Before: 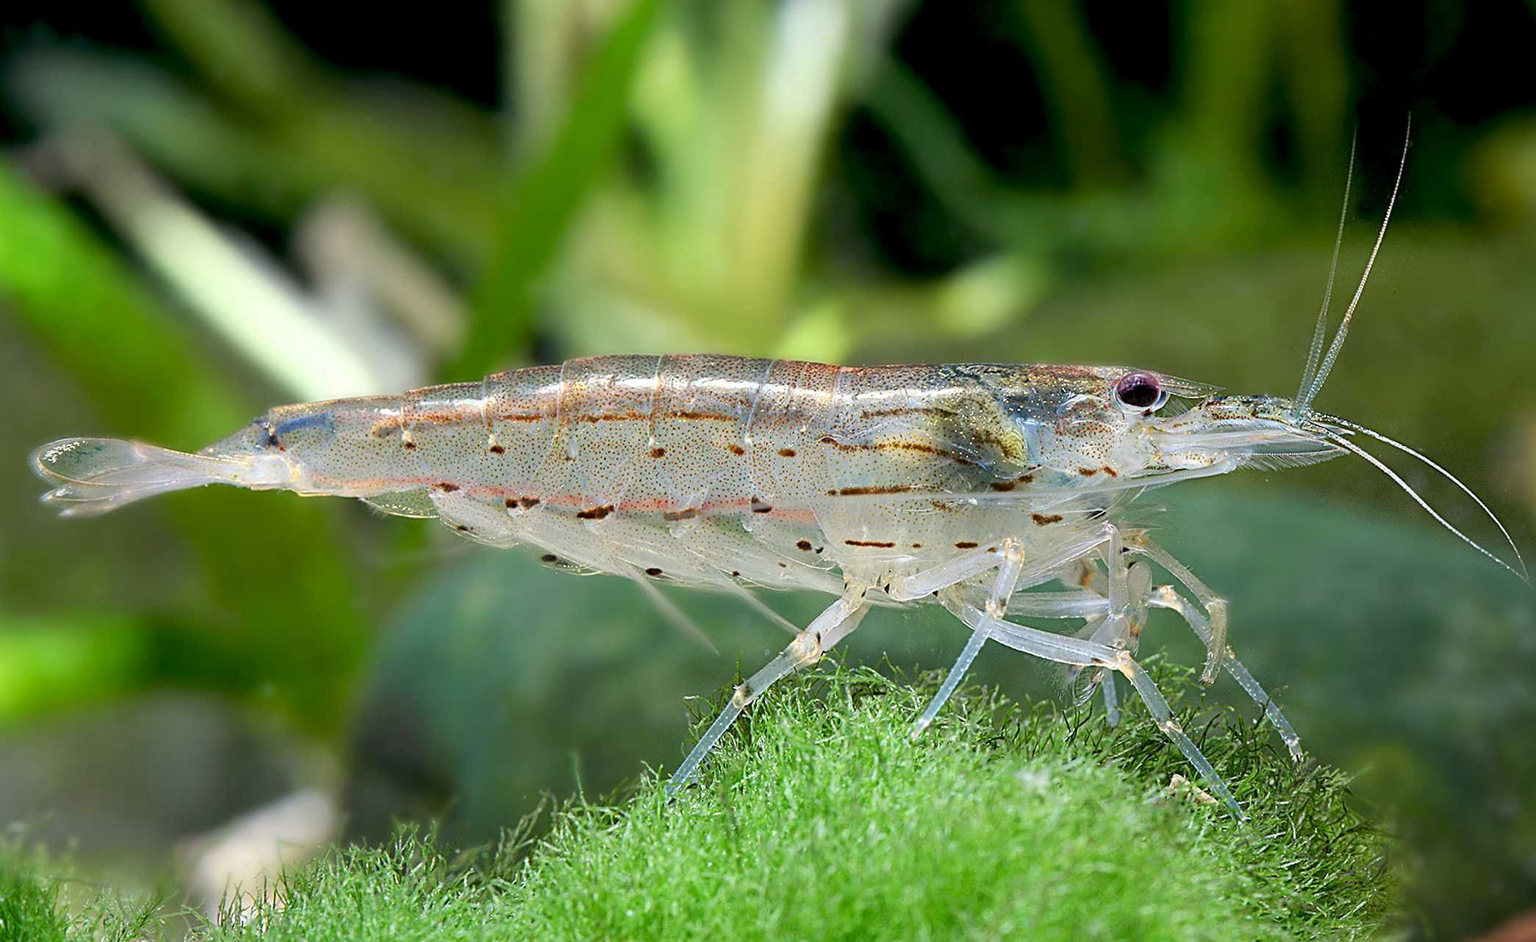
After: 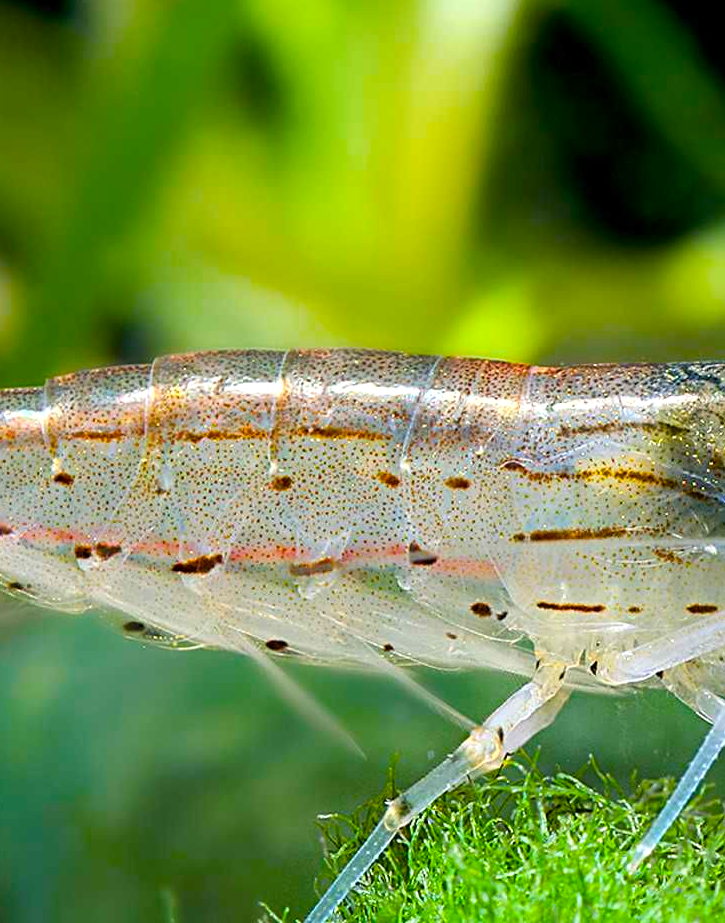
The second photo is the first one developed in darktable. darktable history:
crop and rotate: left 29.362%, top 10.385%, right 35.946%, bottom 17.544%
color balance rgb: highlights gain › luminance 14.784%, linear chroma grading › global chroma 14.836%, perceptual saturation grading › global saturation 39.573%
